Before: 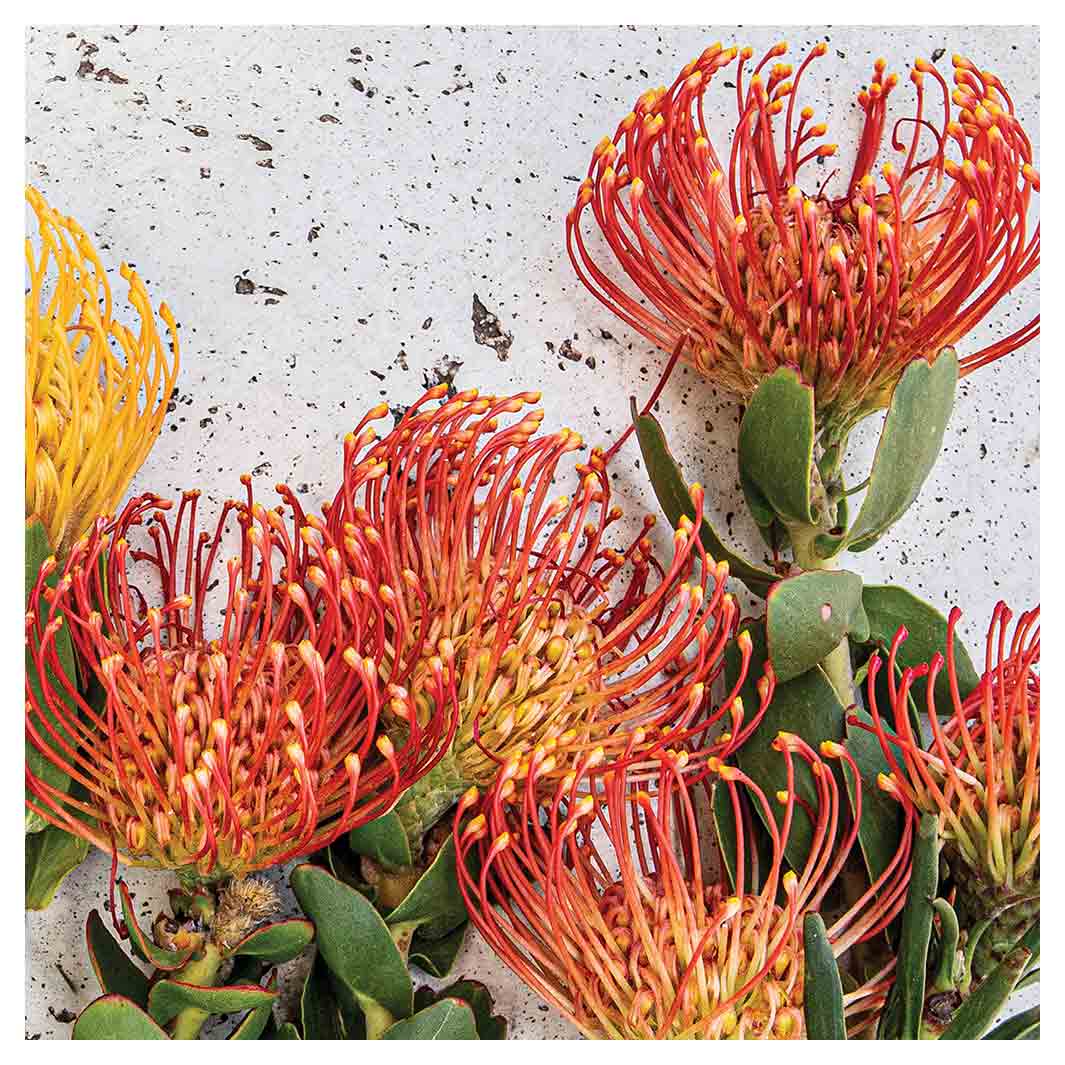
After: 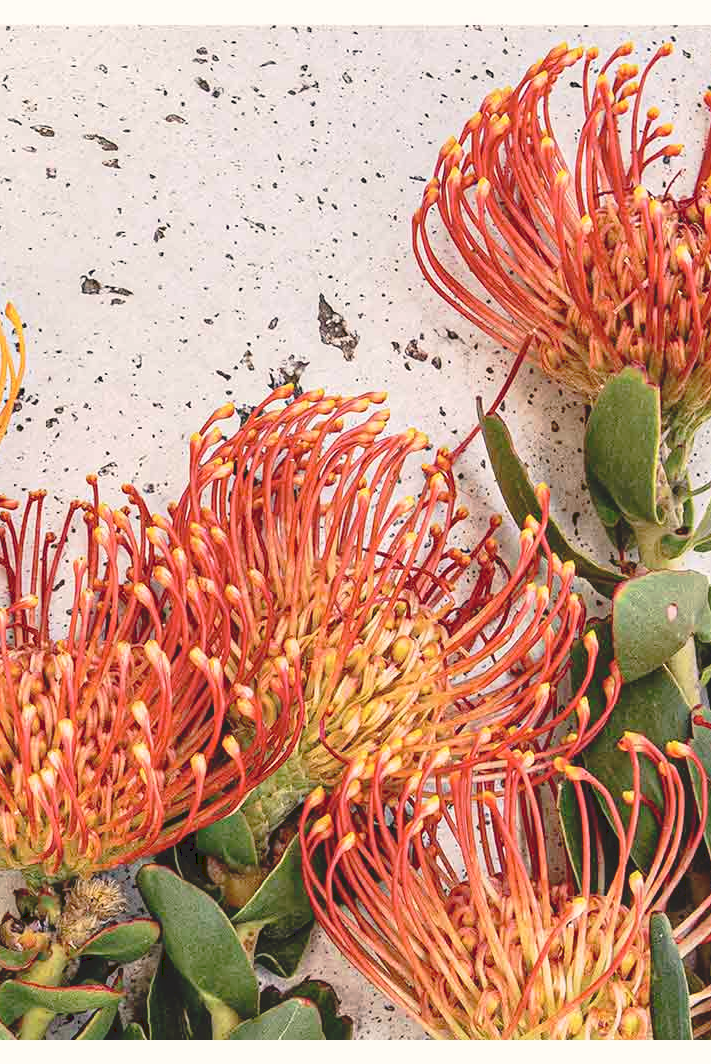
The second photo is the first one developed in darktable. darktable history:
tone curve: curves: ch0 [(0, 0) (0.003, 0.132) (0.011, 0.13) (0.025, 0.134) (0.044, 0.138) (0.069, 0.154) (0.1, 0.17) (0.136, 0.198) (0.177, 0.25) (0.224, 0.308) (0.277, 0.371) (0.335, 0.432) (0.399, 0.491) (0.468, 0.55) (0.543, 0.612) (0.623, 0.679) (0.709, 0.766) (0.801, 0.842) (0.898, 0.912) (1, 1)], preserve colors none
color correction: highlights a* 3.64, highlights b* 5.06
crop and rotate: left 14.467%, right 18.715%
